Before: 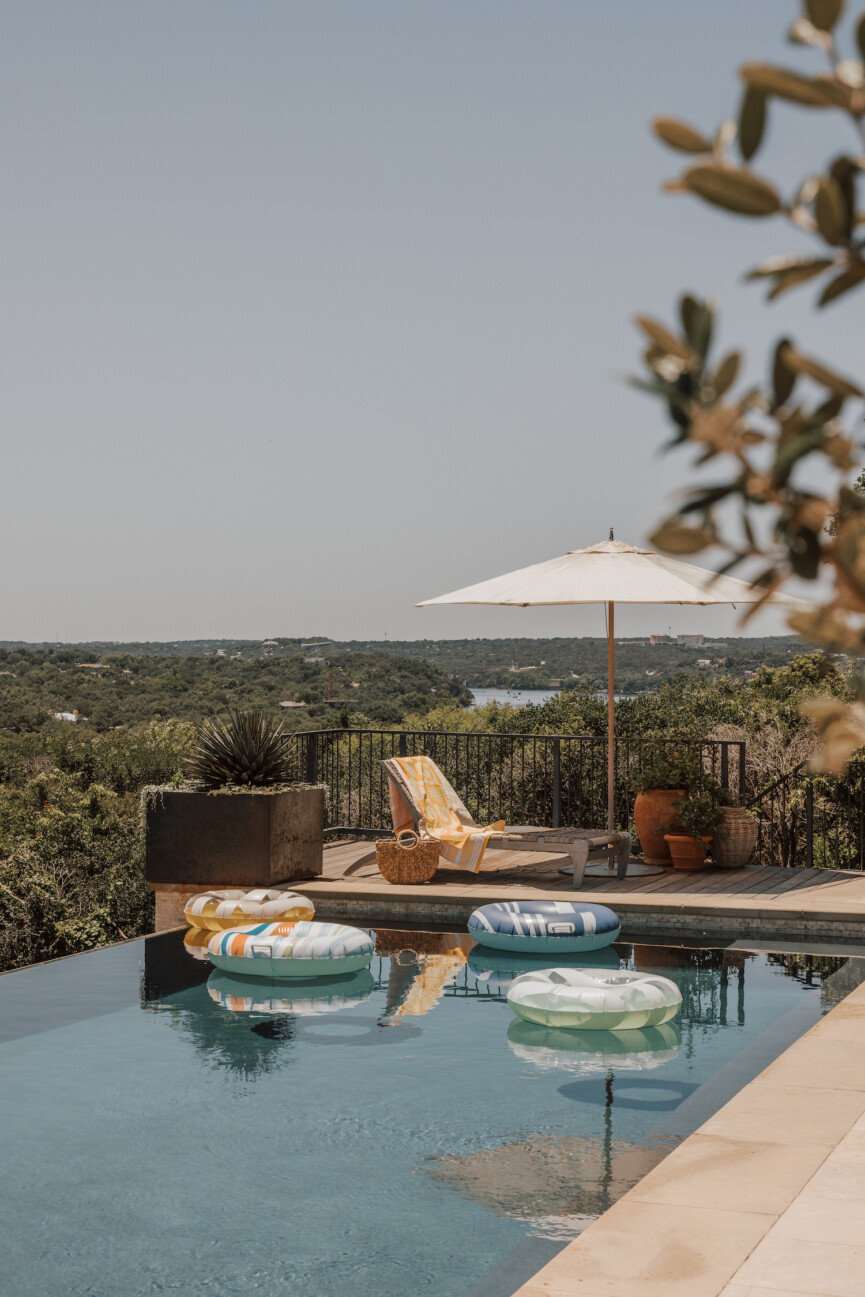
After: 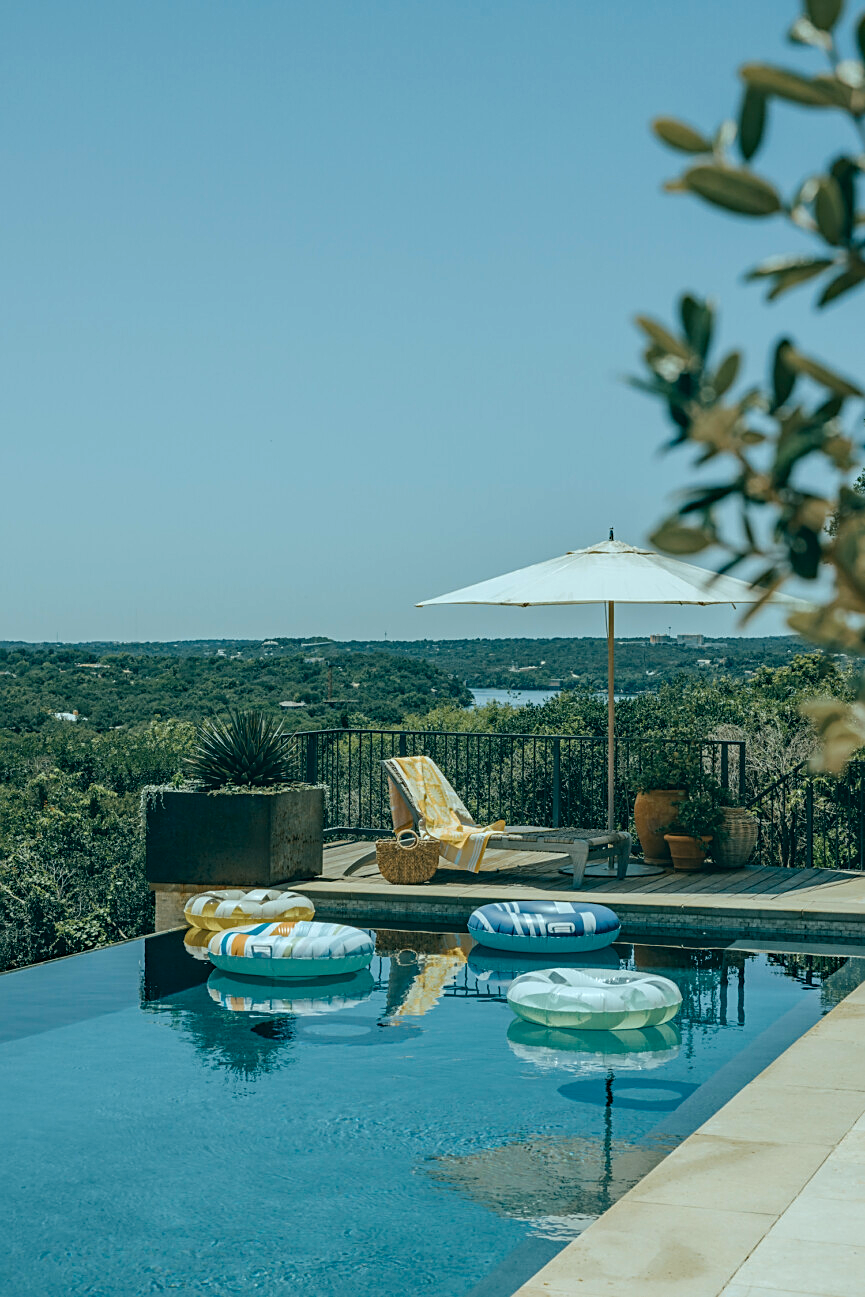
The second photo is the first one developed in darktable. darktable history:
sharpen: on, module defaults
haze removal: compatibility mode true, adaptive false
color correction: highlights a* -20.08, highlights b* 9.8, shadows a* -20.4, shadows b* -10.76
white balance: red 1.042, blue 1.17
